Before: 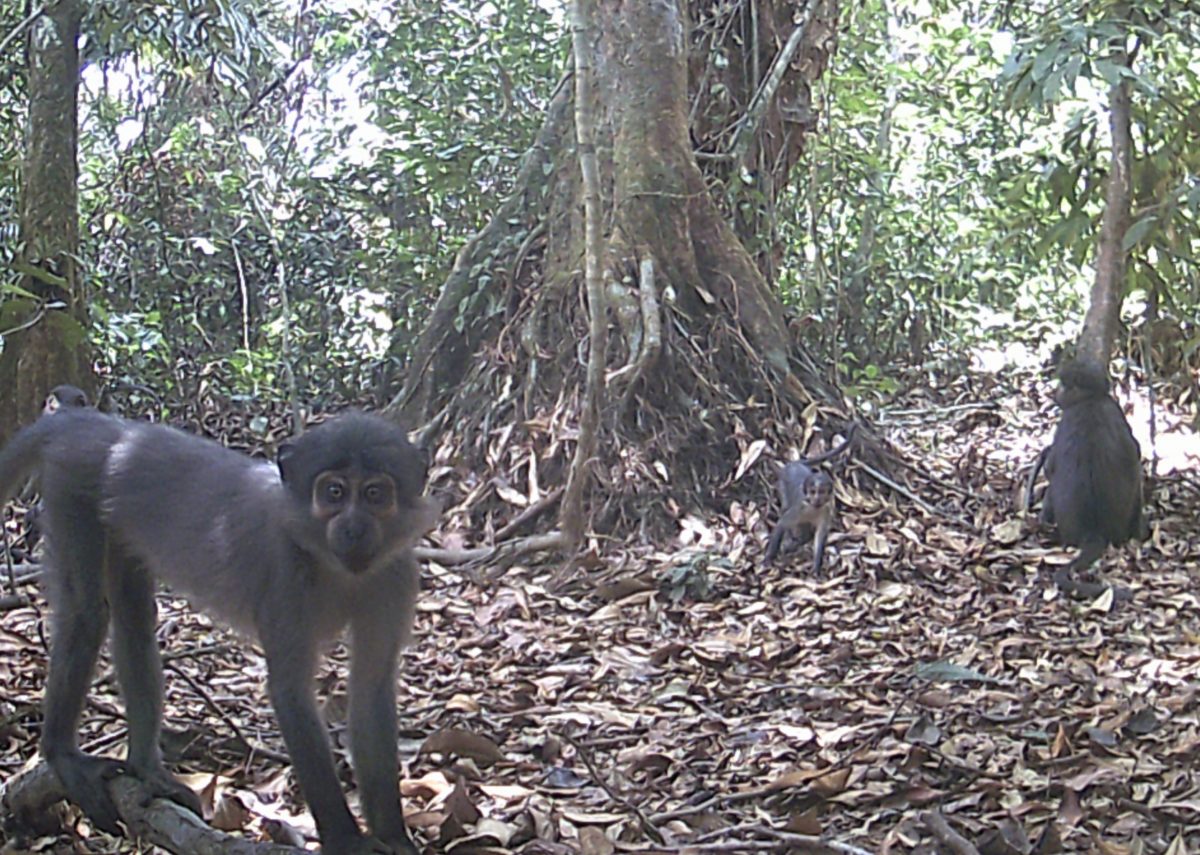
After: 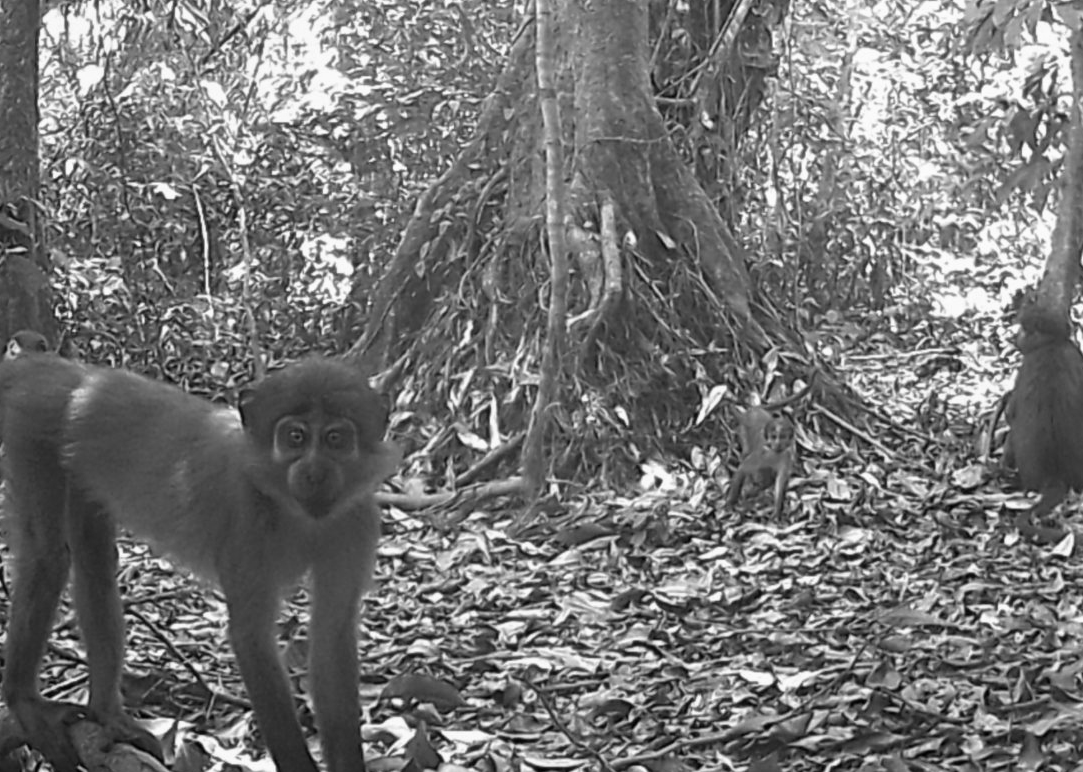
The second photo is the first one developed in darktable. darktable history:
monochrome: a -6.99, b 35.61, size 1.4
crop: left 3.305%, top 6.436%, right 6.389%, bottom 3.258%
